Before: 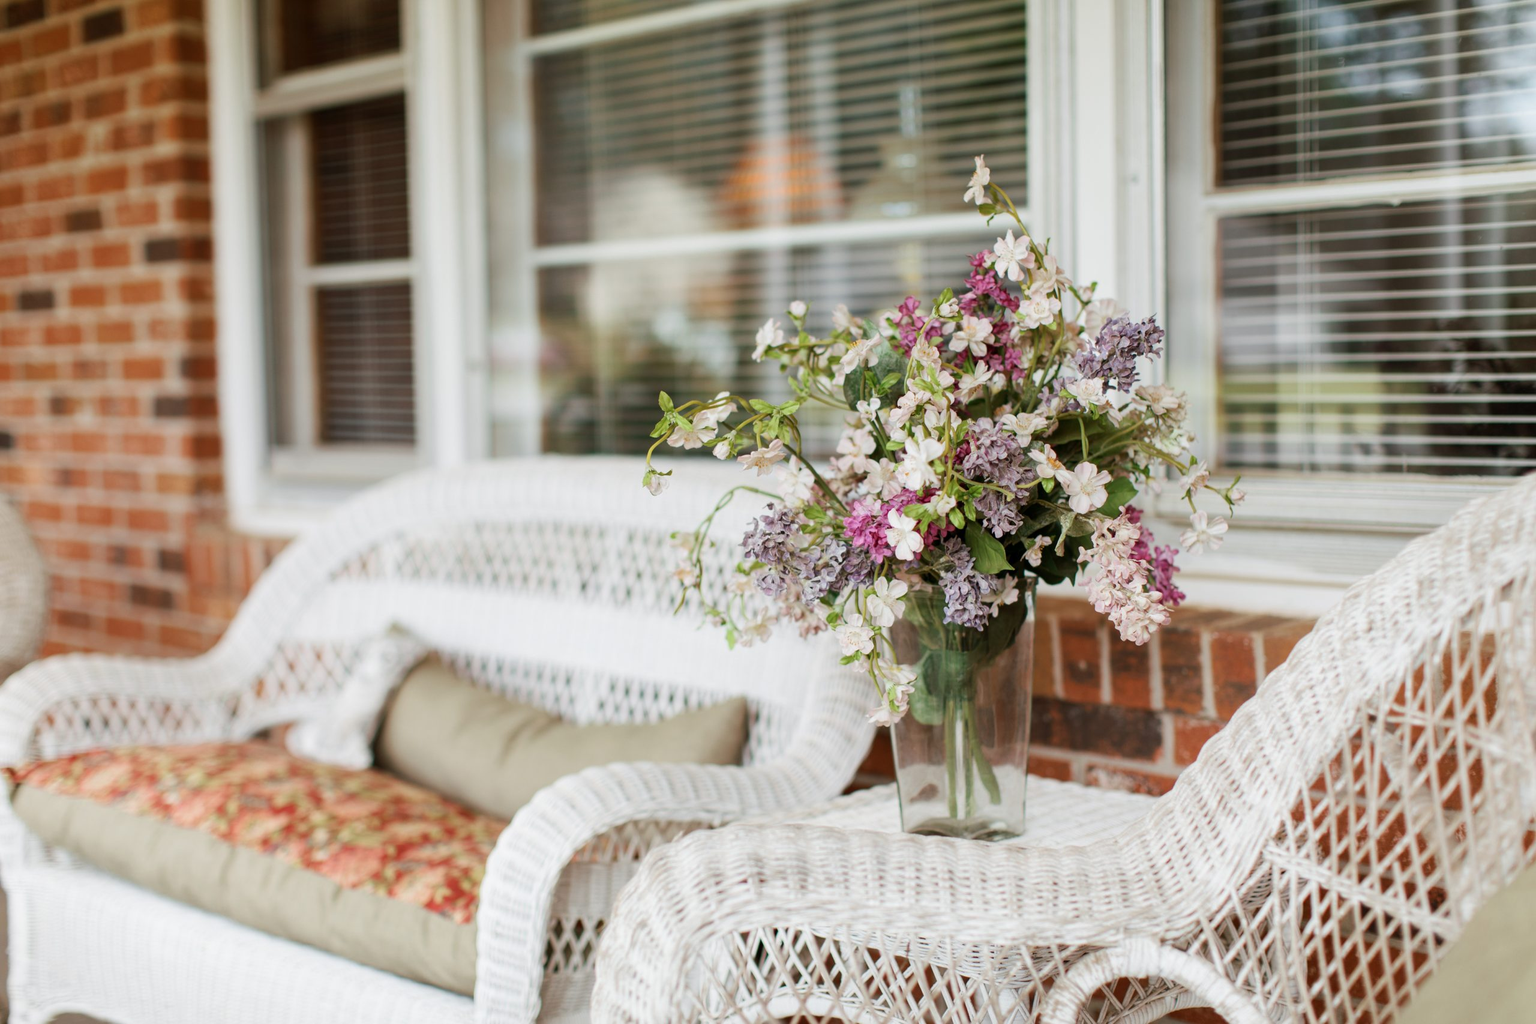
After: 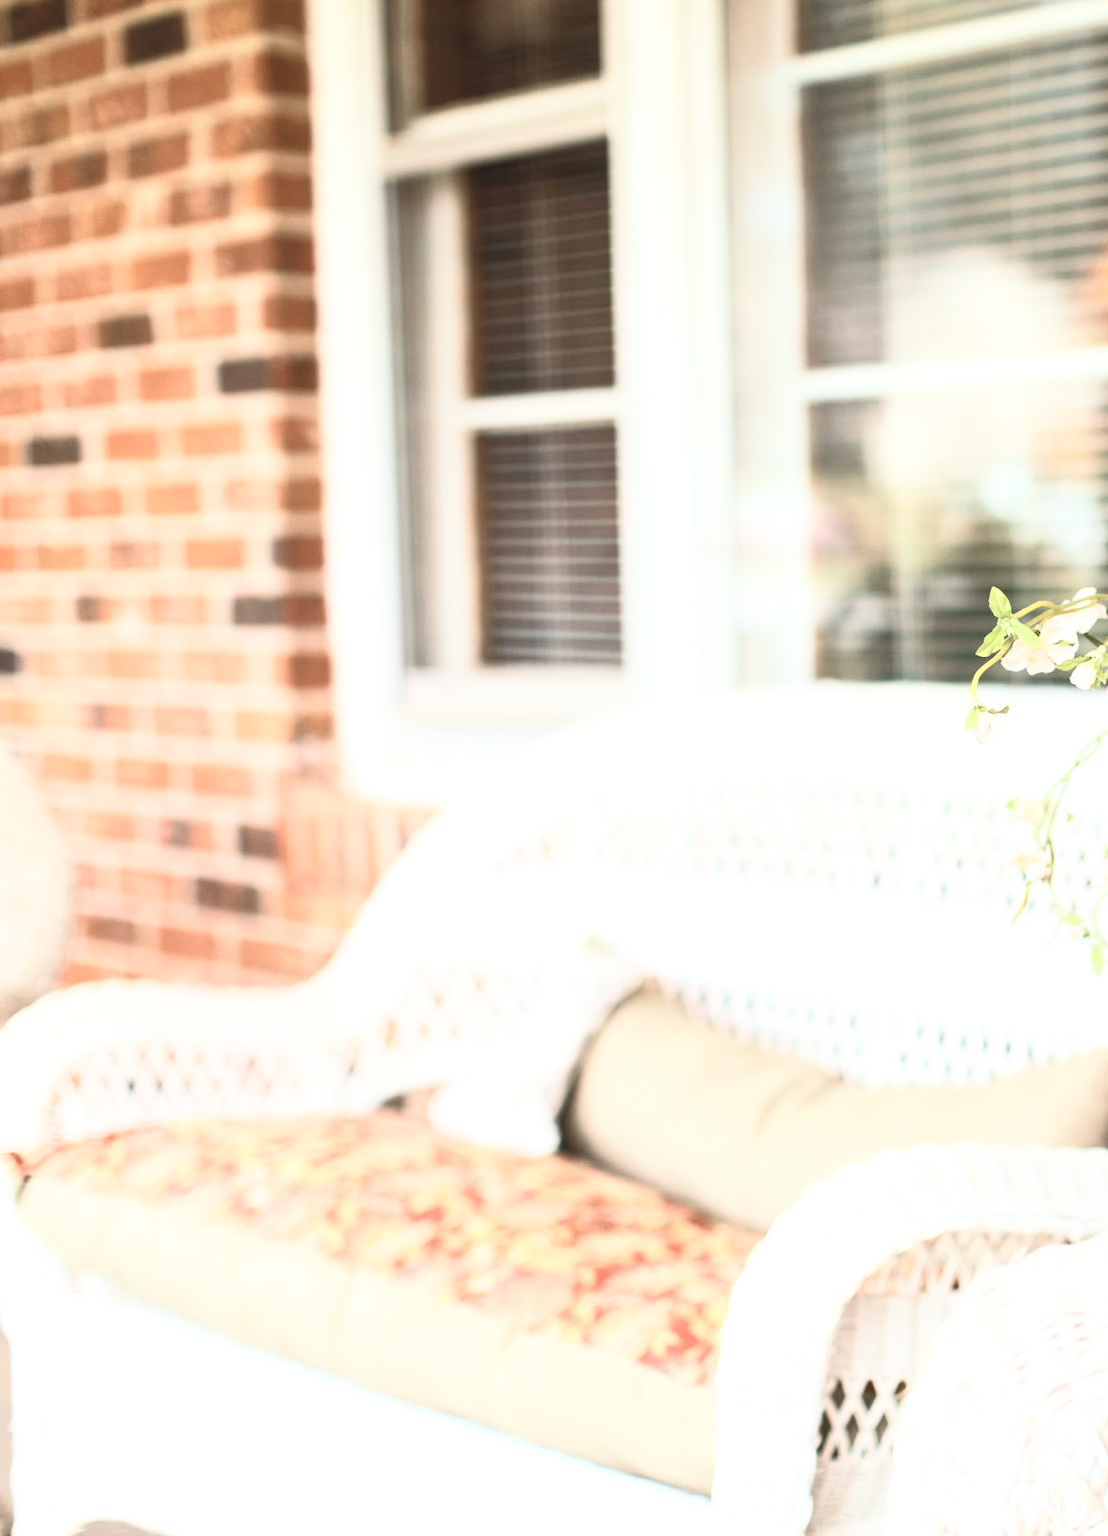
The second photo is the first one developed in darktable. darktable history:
exposure: exposure 0.61 EV, compensate exposure bias true, compensate highlight preservation false
contrast brightness saturation: contrast 0.416, brightness 0.561, saturation -0.192
crop and rotate: left 0.018%, top 0%, right 51.865%
